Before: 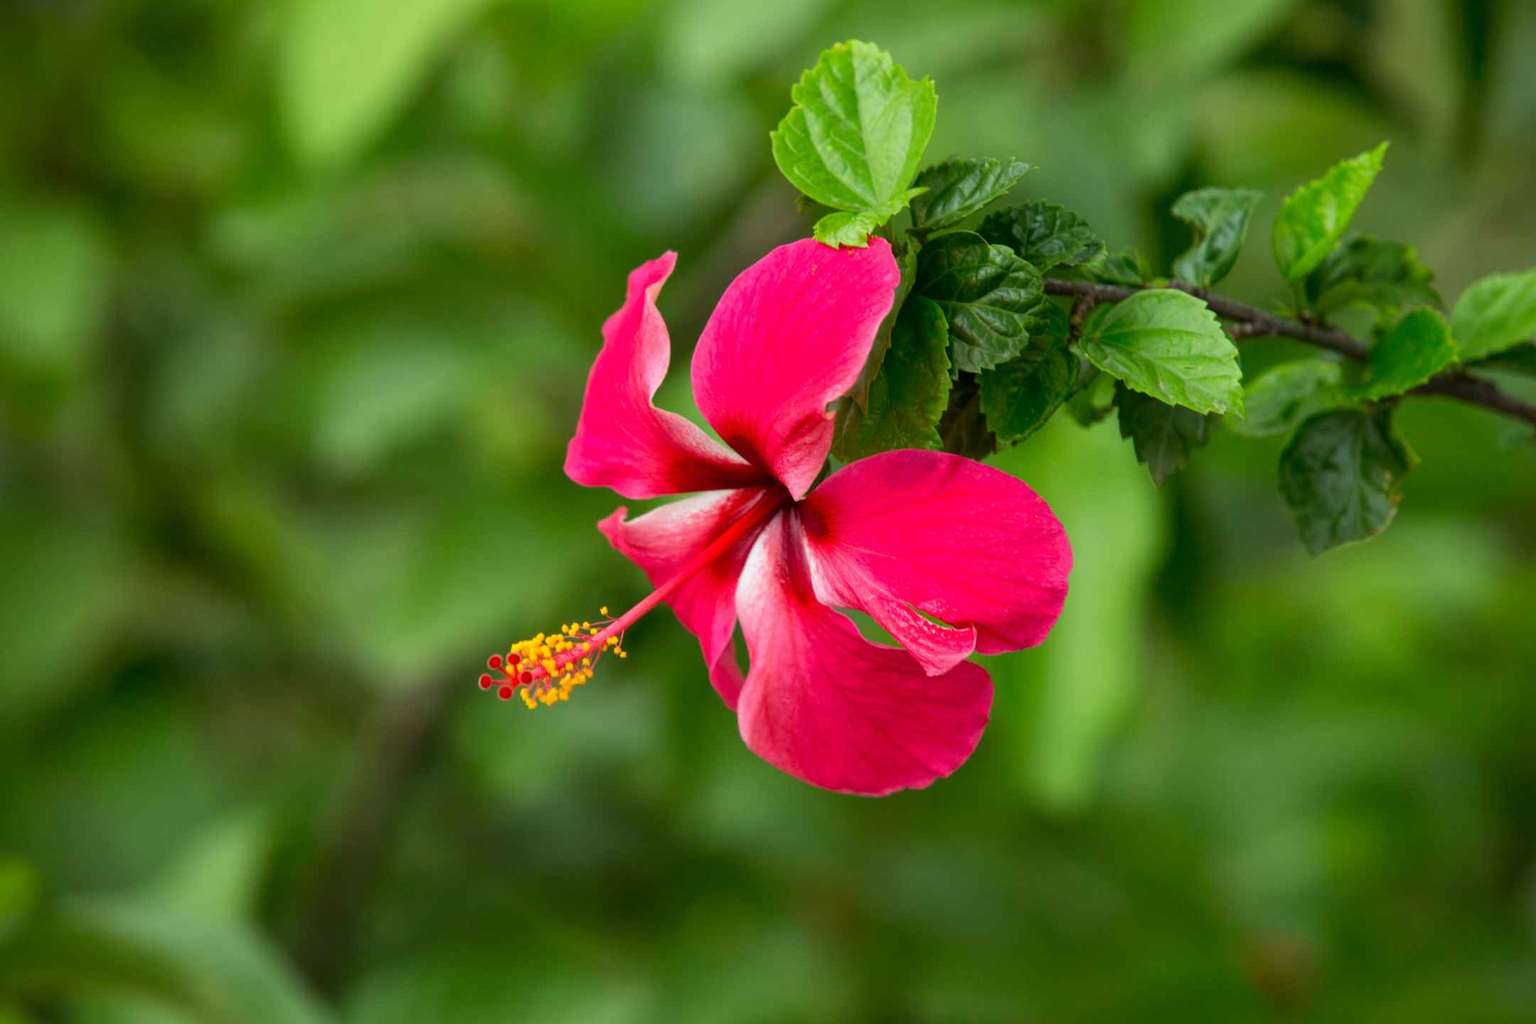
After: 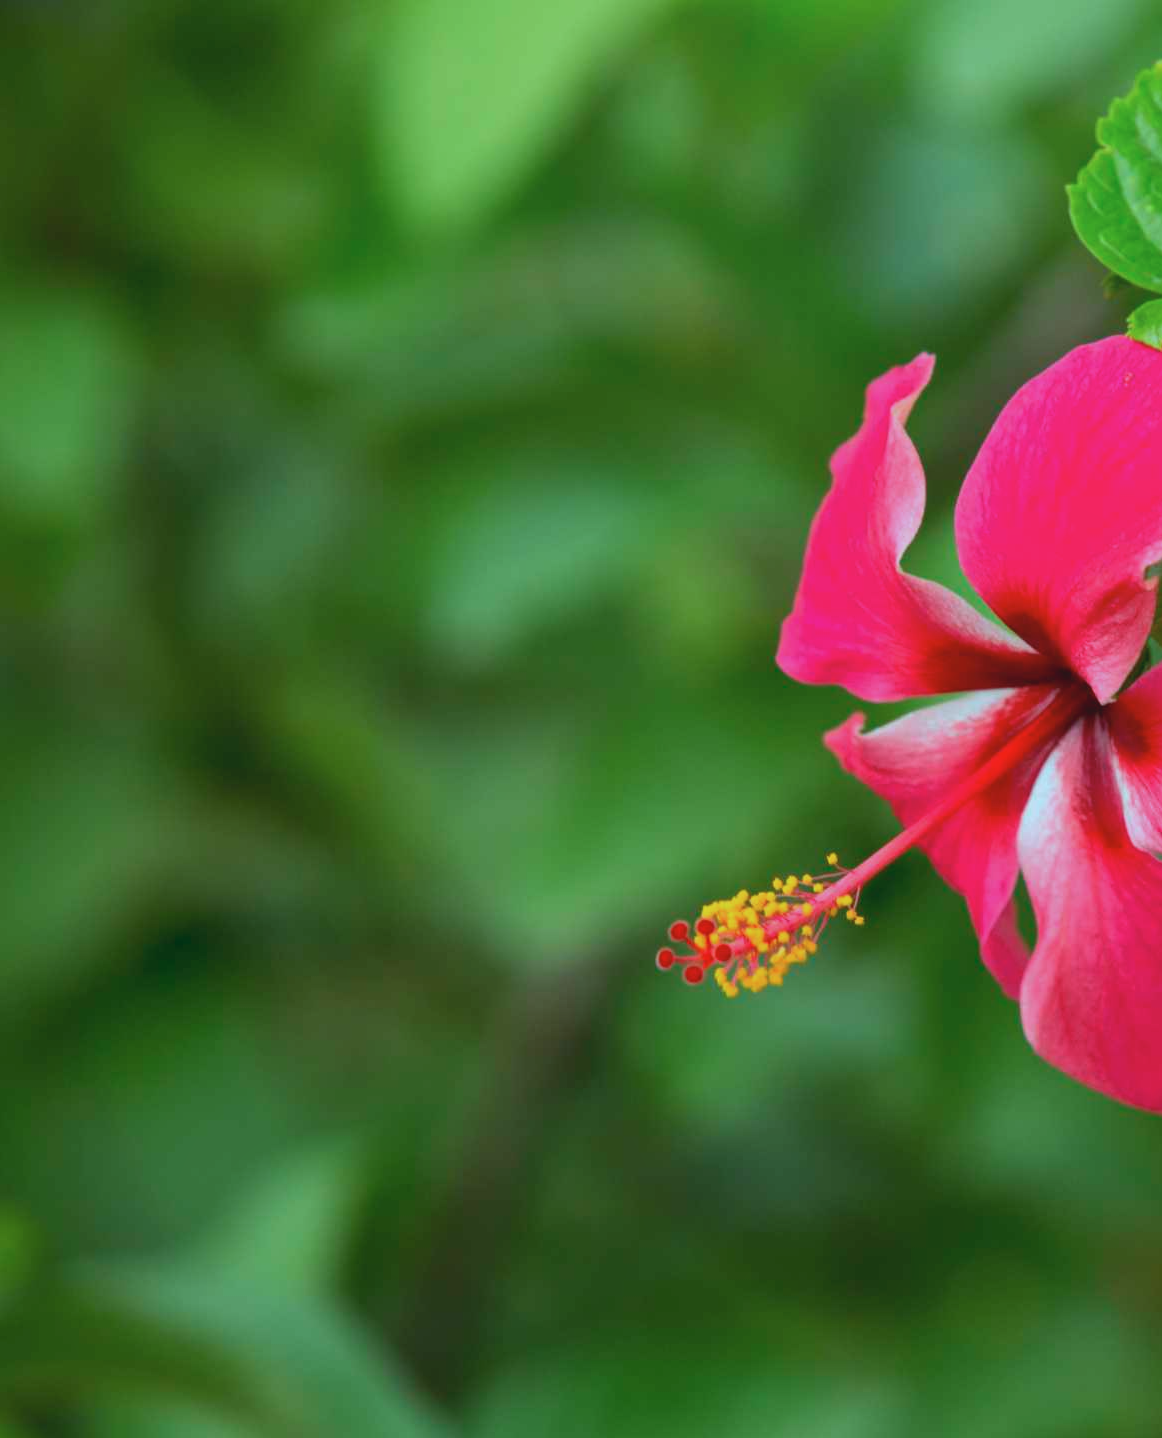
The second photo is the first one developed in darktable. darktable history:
local contrast: highlights 68%, shadows 68%, detail 83%, midtone range 0.327
crop: left 0.803%, right 45.356%, bottom 0.081%
exposure: compensate highlight preservation false
color correction: highlights a* -12.1, highlights b* -15.79
